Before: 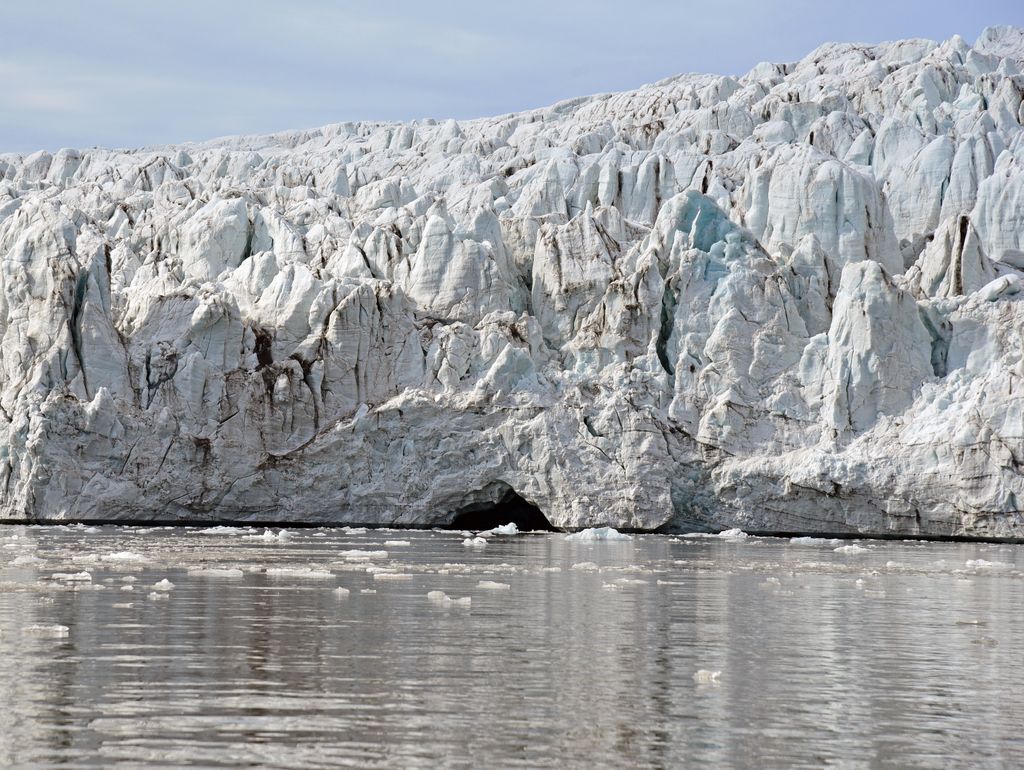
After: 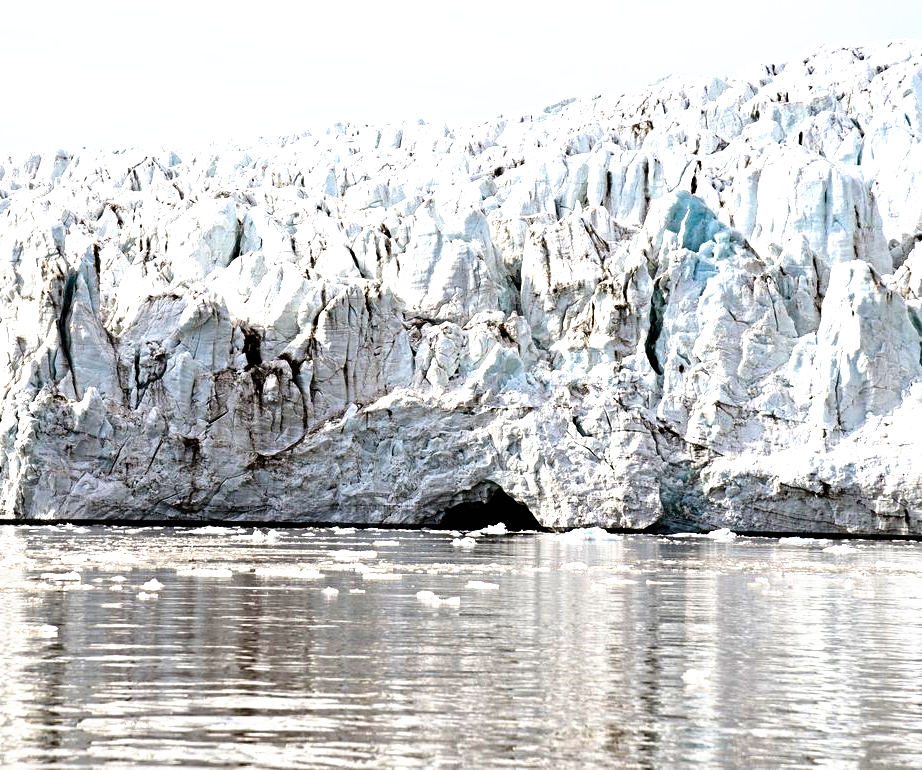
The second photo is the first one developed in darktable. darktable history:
crop and rotate: left 1.088%, right 8.807%
exposure: exposure 0.4 EV, compensate highlight preservation false
filmic rgb: black relative exposure -8.2 EV, white relative exposure 2.2 EV, threshold 3 EV, hardness 7.11, latitude 85.74%, contrast 1.696, highlights saturation mix -4%, shadows ↔ highlights balance -2.69%, preserve chrominance no, color science v5 (2021), contrast in shadows safe, contrast in highlights safe, enable highlight reconstruction true
